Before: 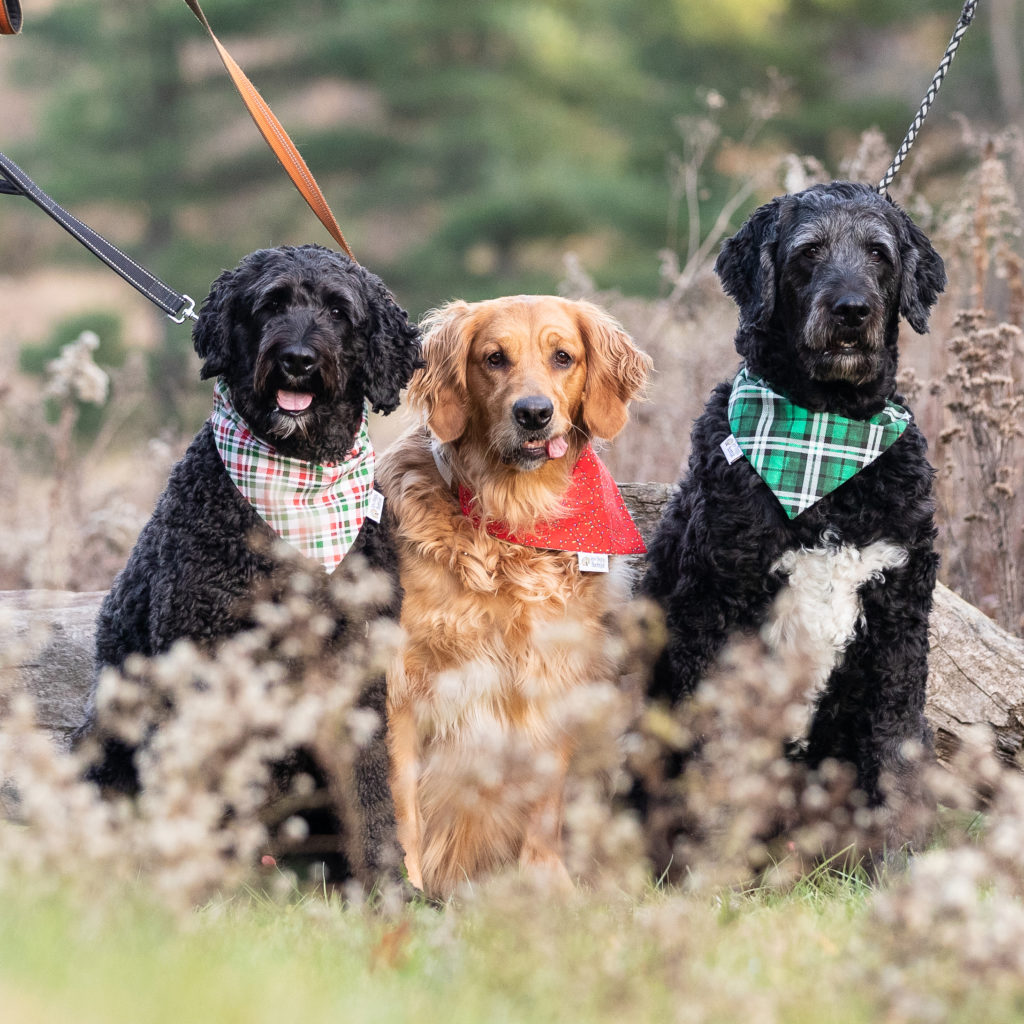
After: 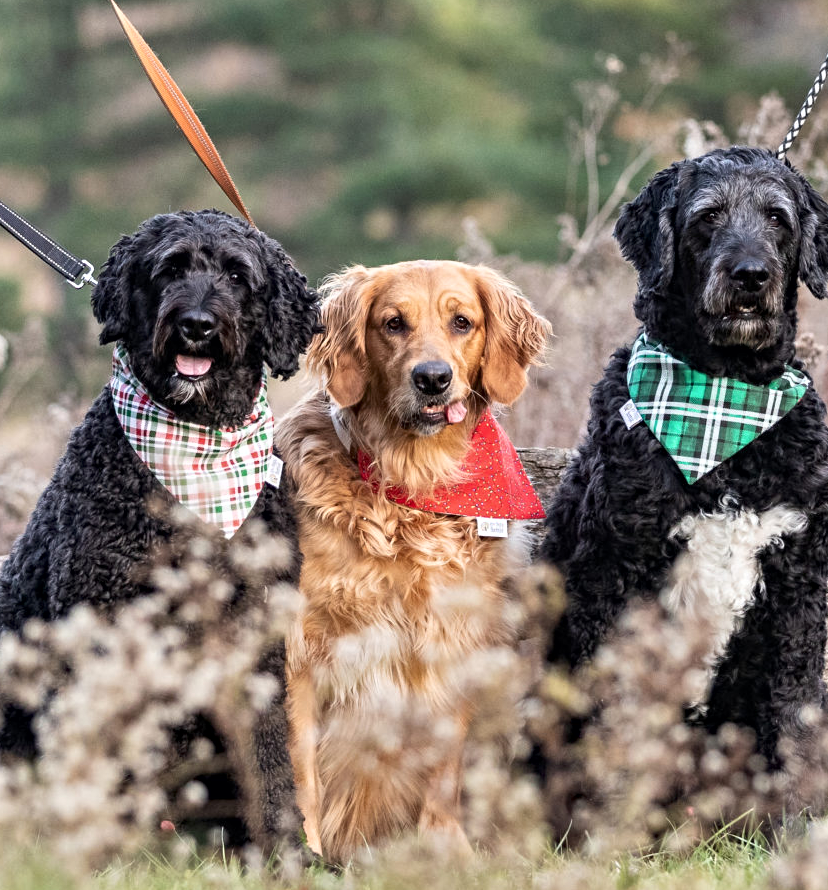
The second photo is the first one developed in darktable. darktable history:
shadows and highlights: low approximation 0.01, soften with gaussian
contrast equalizer: y [[0.5, 0.501, 0.525, 0.597, 0.58, 0.514], [0.5 ×6], [0.5 ×6], [0 ×6], [0 ×6]]
crop: left 9.929%, top 3.475%, right 9.188%, bottom 9.529%
